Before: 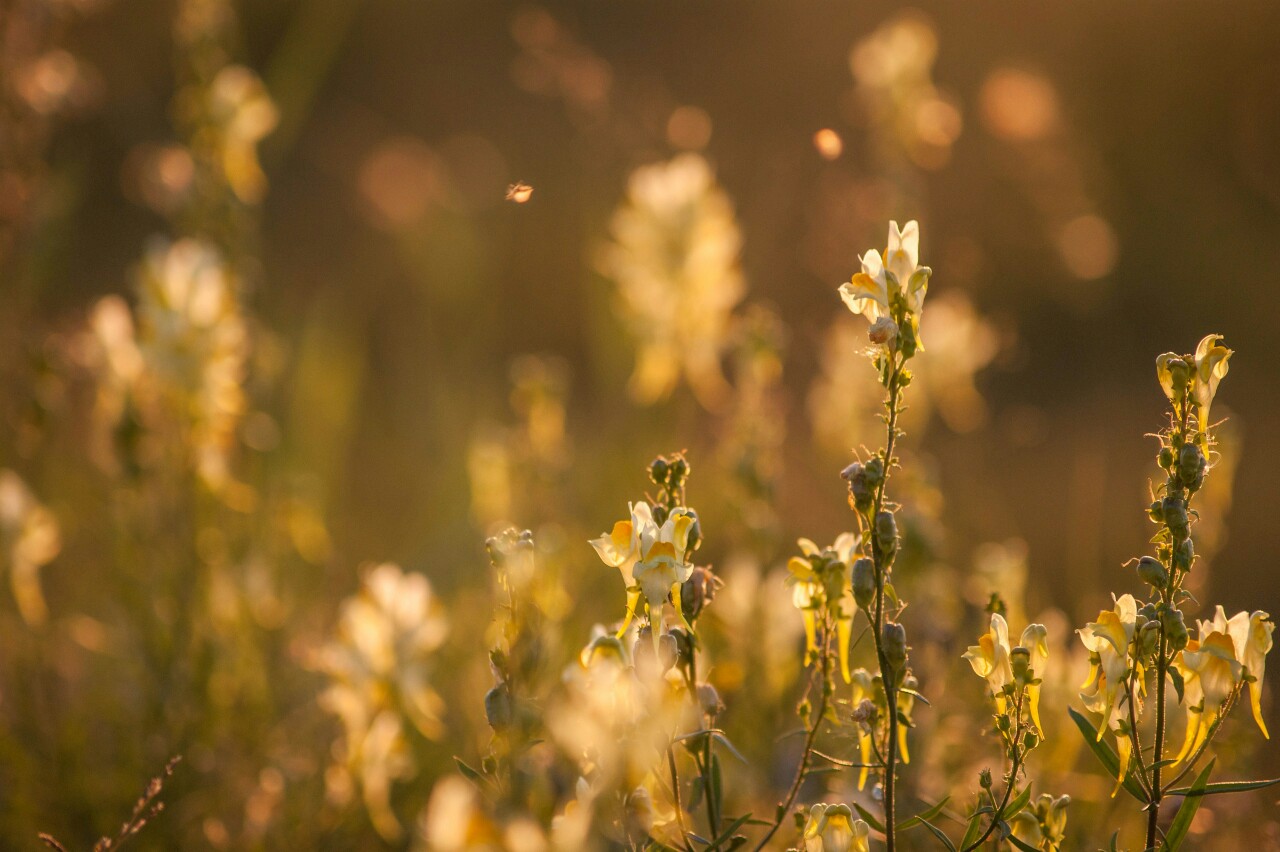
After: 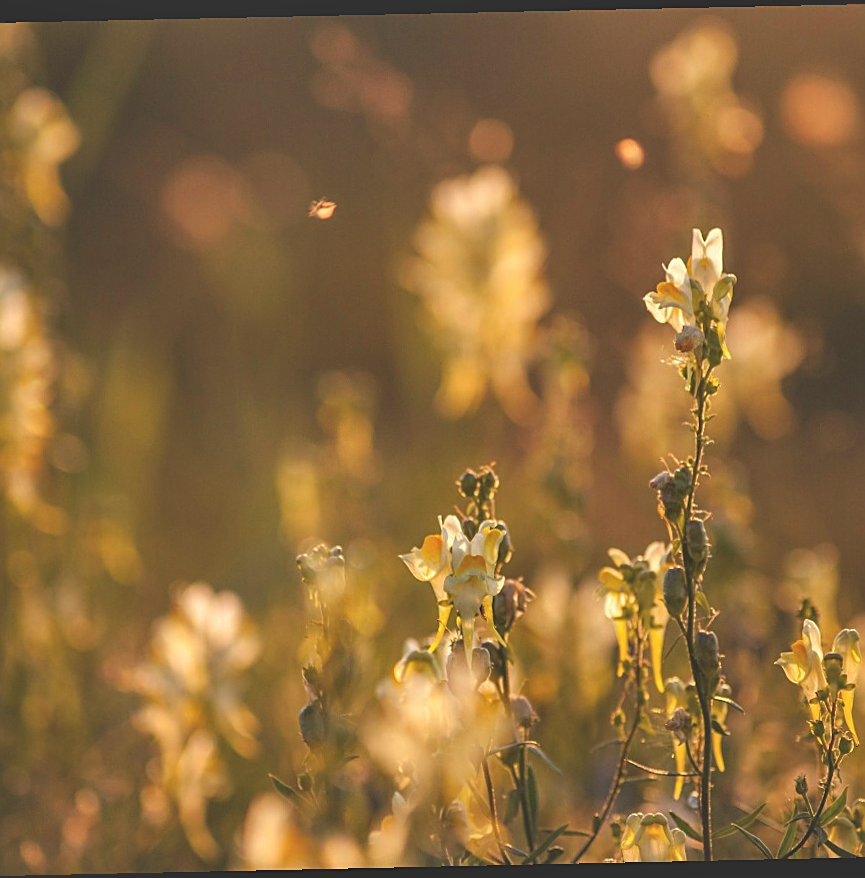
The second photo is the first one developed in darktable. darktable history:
rotate and perspective: rotation -1.24°, automatic cropping off
shadows and highlights: low approximation 0.01, soften with gaussian
color zones: curves: ch0 [(0.25, 0.5) (0.423, 0.5) (0.443, 0.5) (0.521, 0.756) (0.568, 0.5) (0.576, 0.5) (0.75, 0.5)]; ch1 [(0.25, 0.5) (0.423, 0.5) (0.443, 0.5) (0.539, 0.873) (0.624, 0.565) (0.631, 0.5) (0.75, 0.5)]
exposure: black level correction -0.023, exposure -0.039 EV, compensate highlight preservation false
sharpen: on, module defaults
haze removal: compatibility mode true, adaptive false
crop and rotate: left 15.546%, right 17.787%
